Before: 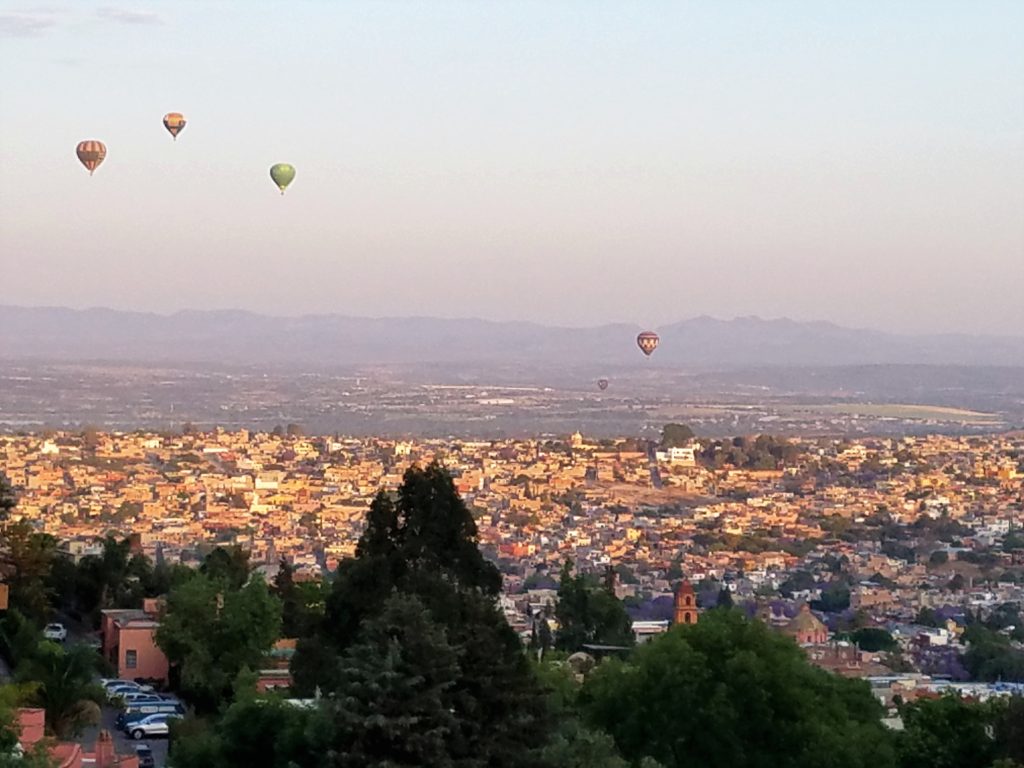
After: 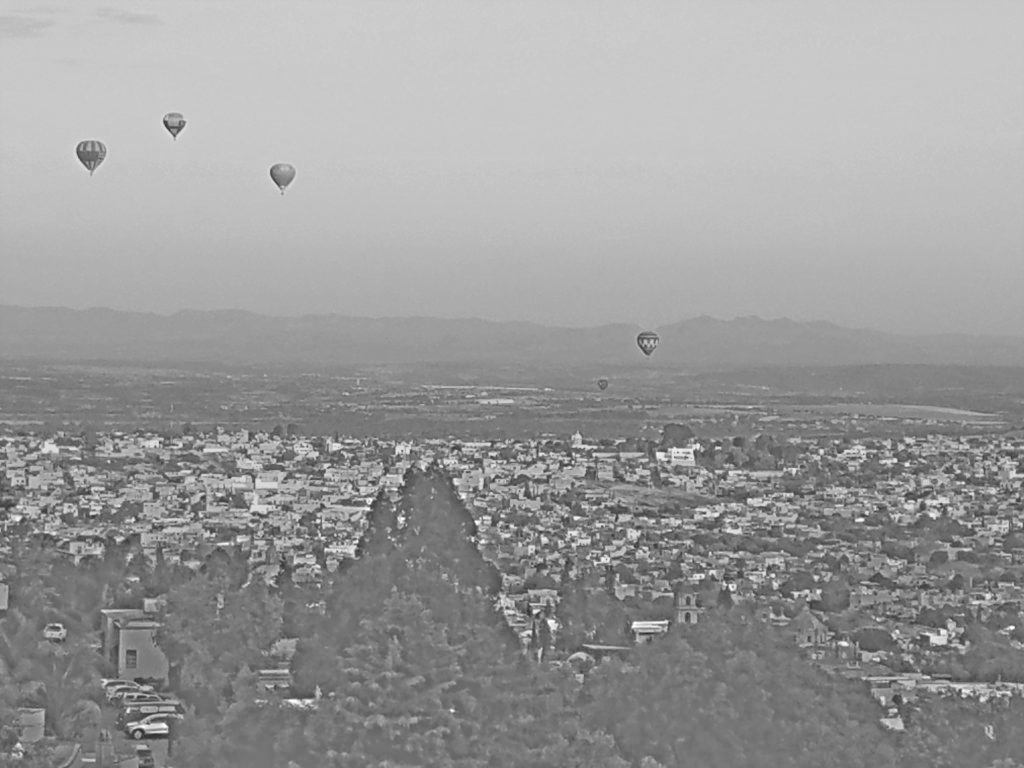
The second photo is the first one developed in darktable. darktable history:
exposure: exposure 2 EV, compensate highlight preservation false
highpass: sharpness 25.84%, contrast boost 14.94%
white balance: red 0.983, blue 1.036
